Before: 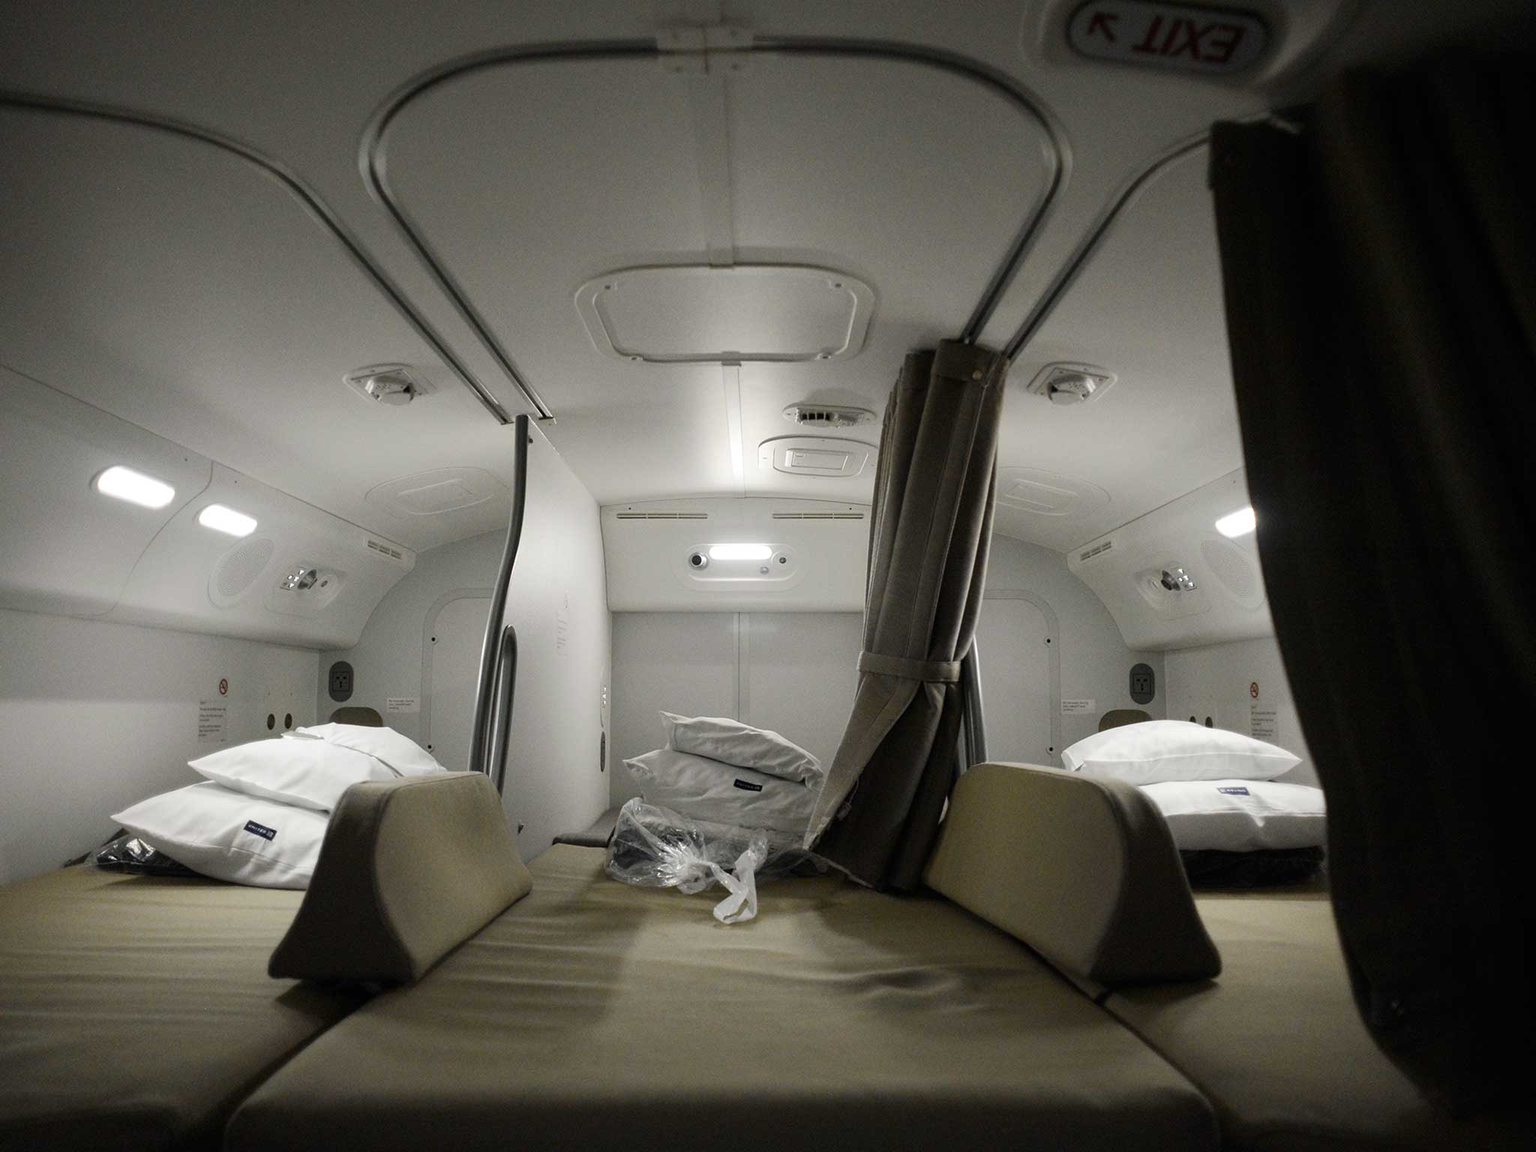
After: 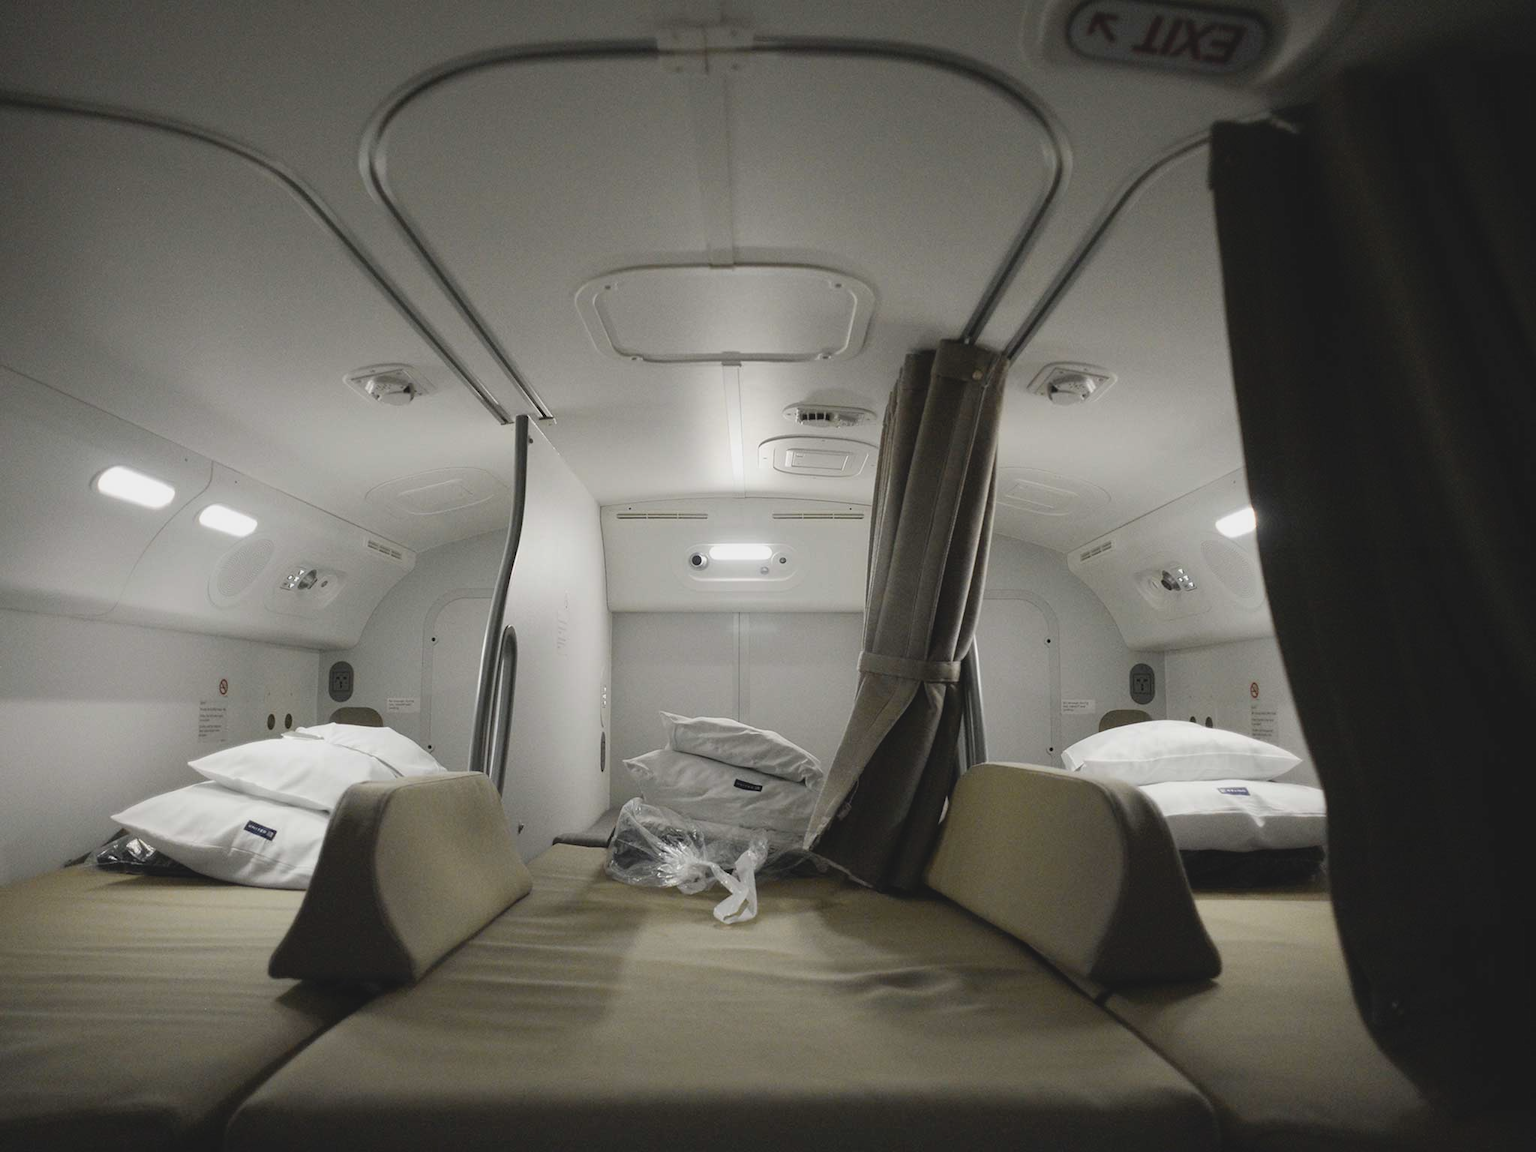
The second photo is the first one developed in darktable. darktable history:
contrast brightness saturation: contrast -0.136, brightness 0.043, saturation -0.12
